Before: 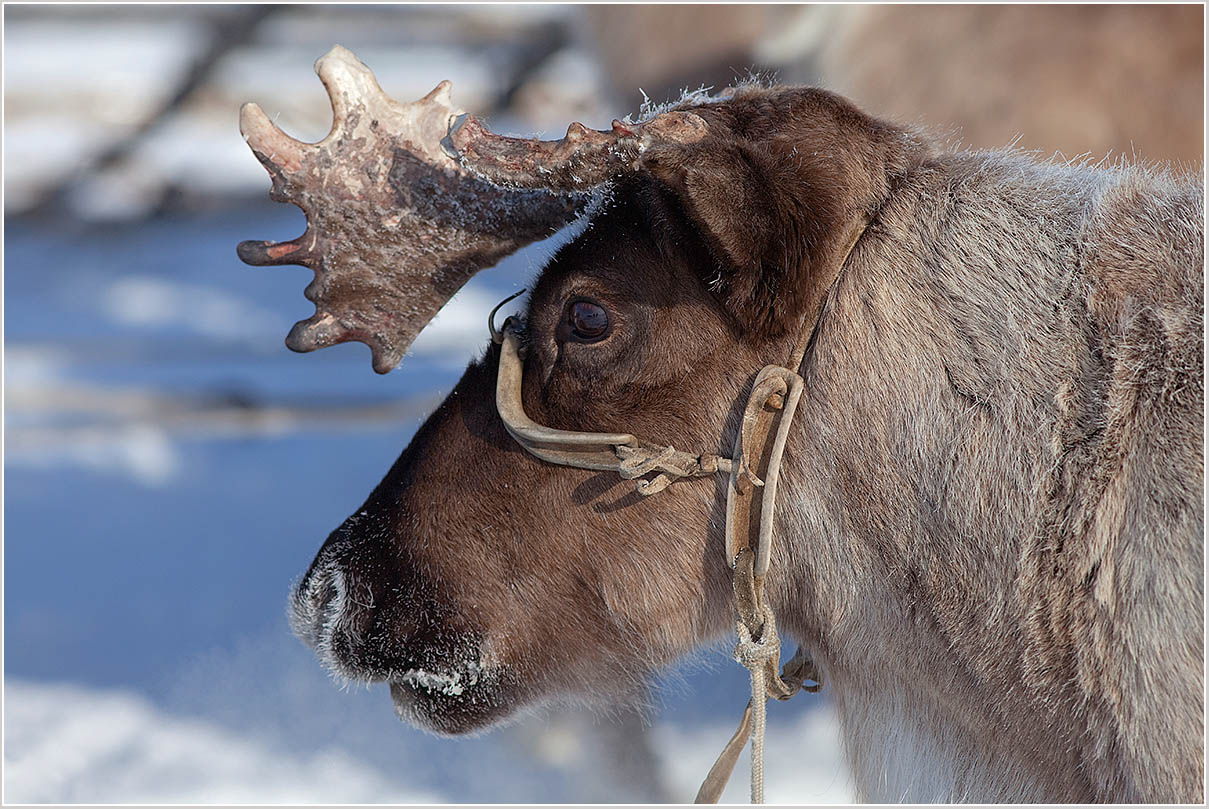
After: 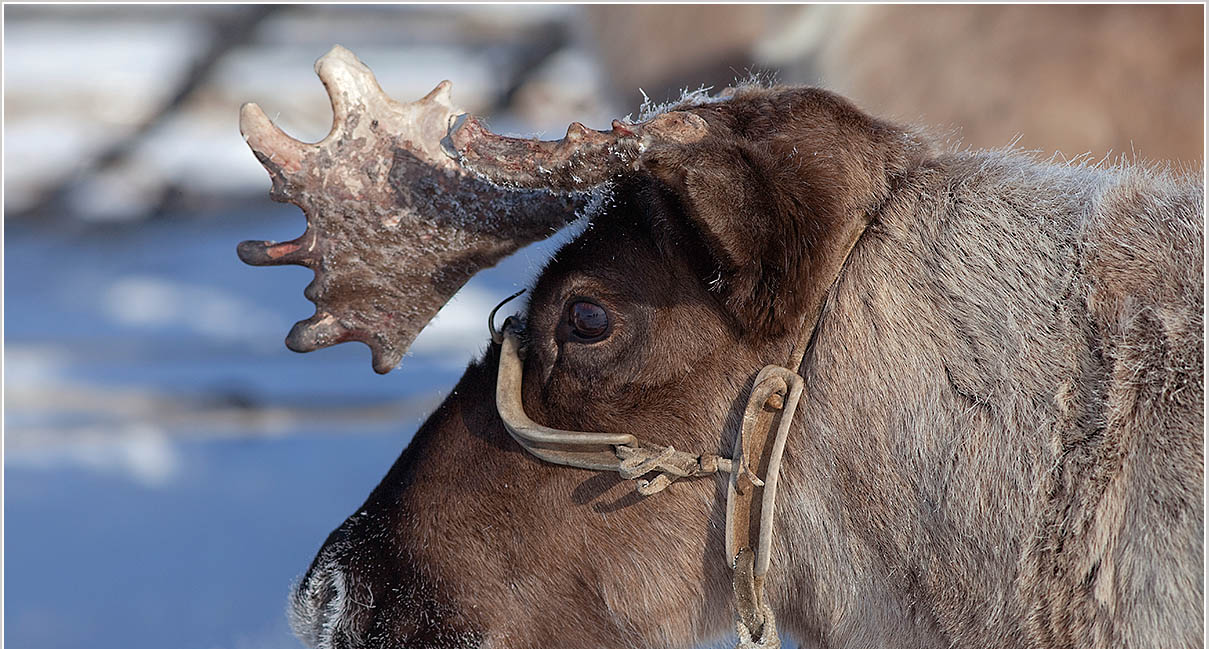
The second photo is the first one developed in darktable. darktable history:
sharpen: radius 5.328, amount 0.317, threshold 26.702
tone equalizer: edges refinement/feathering 500, mask exposure compensation -1.57 EV, preserve details no
crop: bottom 19.656%
color calibration: illuminant same as pipeline (D50), adaptation none (bypass), x 0.333, y 0.333, temperature 5018.09 K, saturation algorithm version 1 (2020)
